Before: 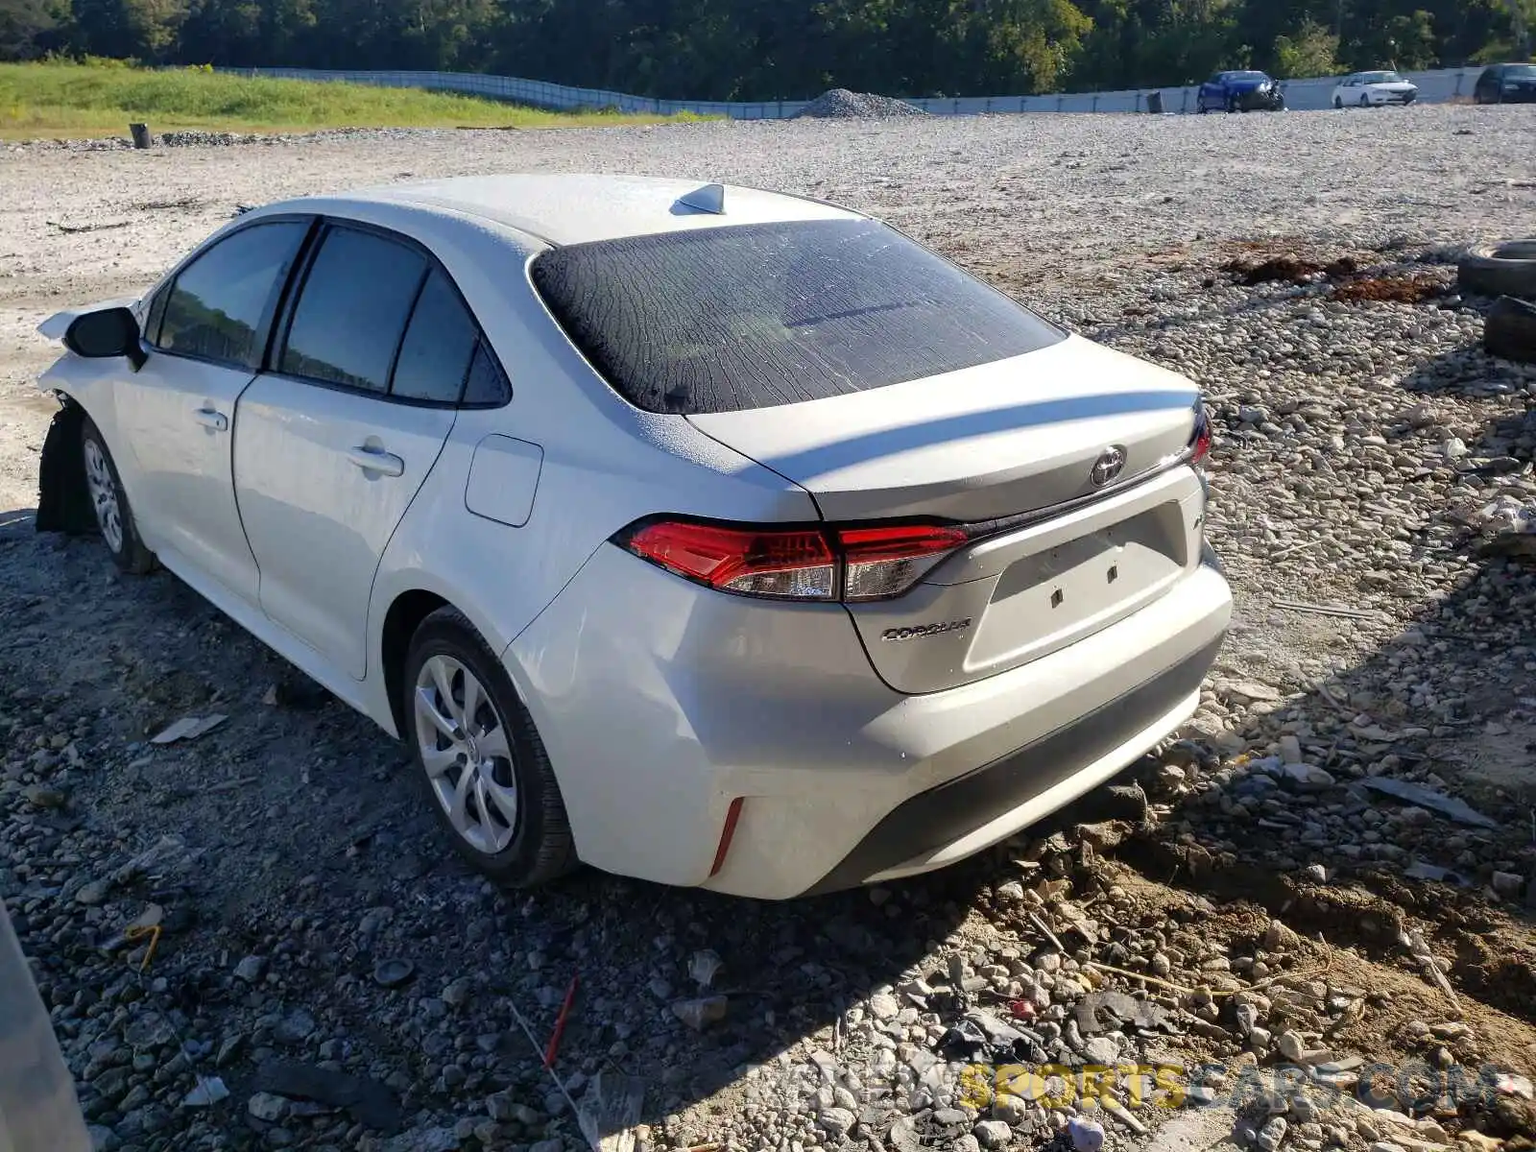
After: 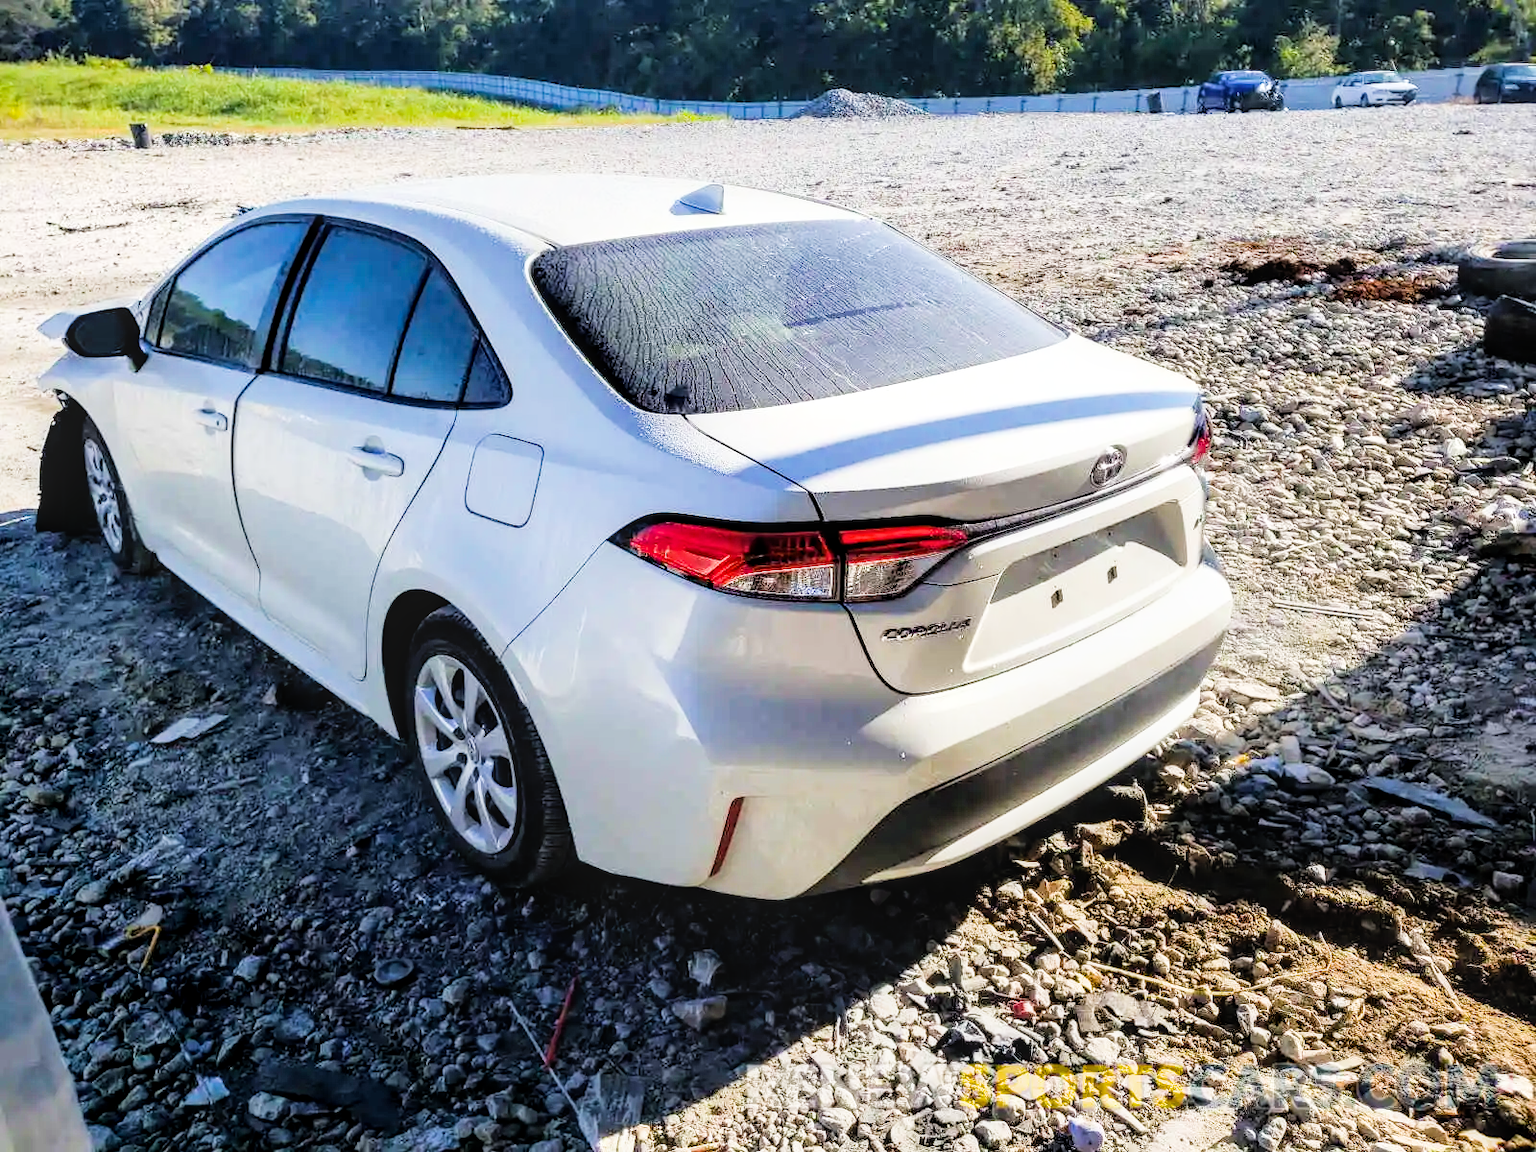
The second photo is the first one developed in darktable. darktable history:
local contrast: on, module defaults
exposure: black level correction 0, exposure 1.3 EV, compensate exposure bias true, compensate highlight preservation false
filmic rgb: black relative exposure -5 EV, hardness 2.88, contrast 1.3, highlights saturation mix -35%
color balance rgb: perceptual saturation grading › global saturation 20%, global vibrance 20%
